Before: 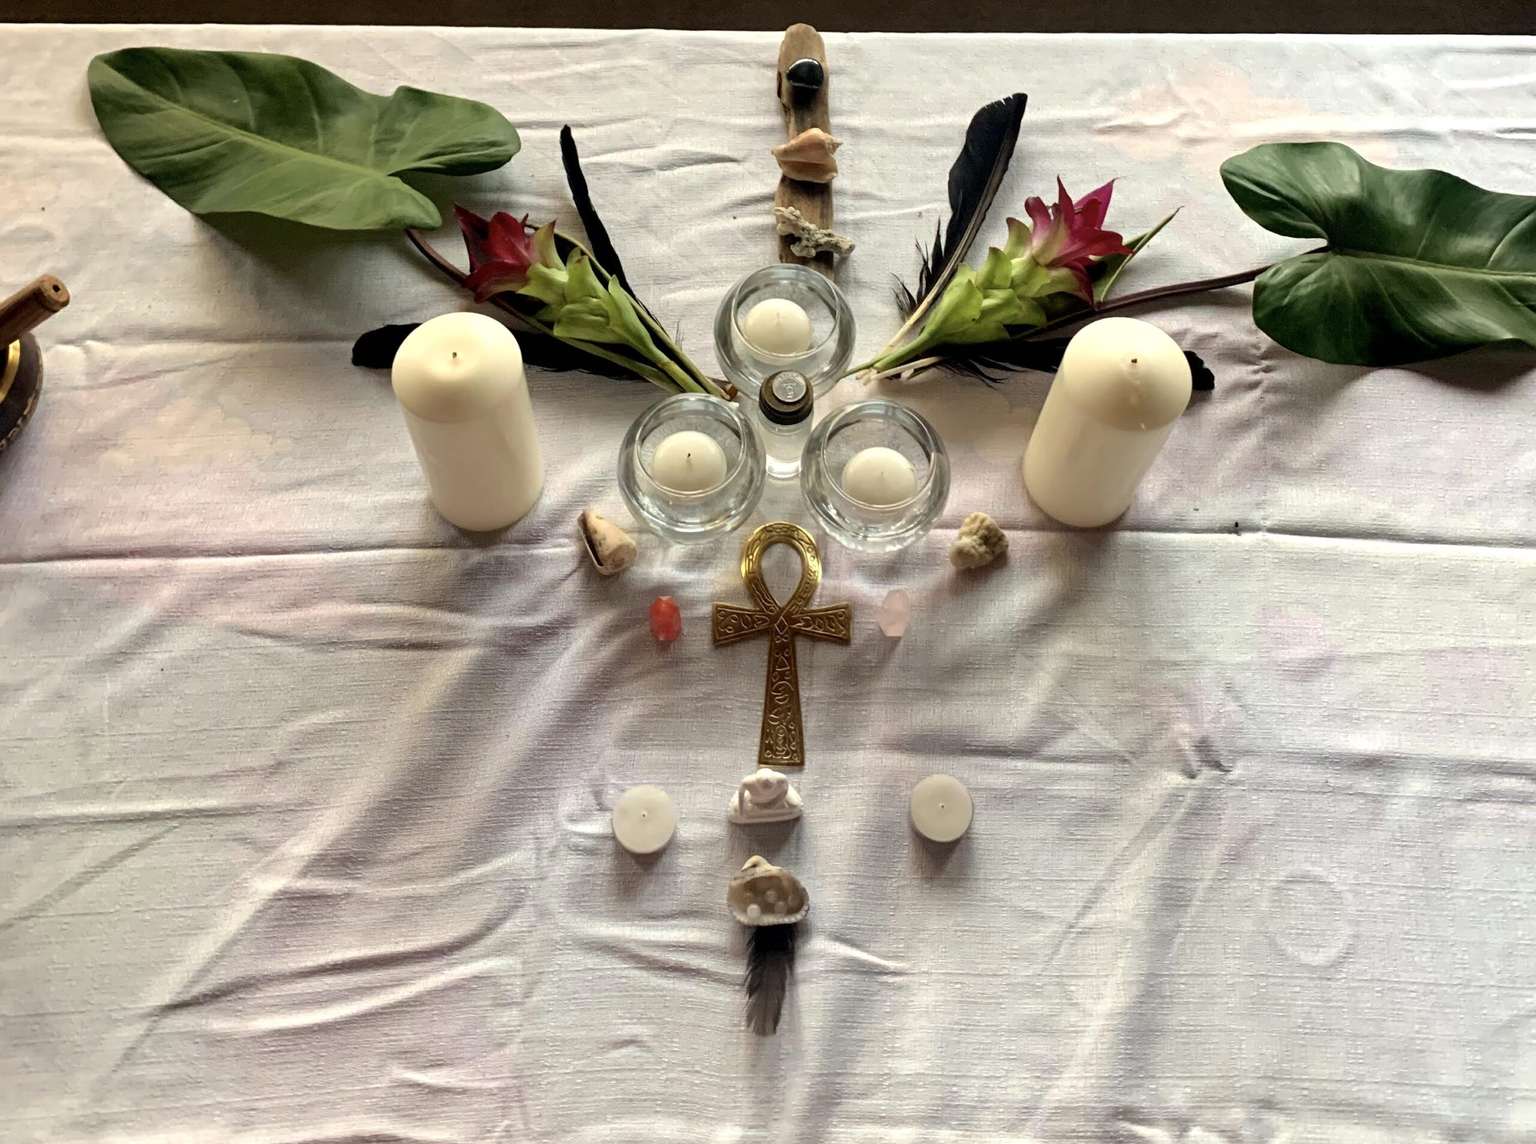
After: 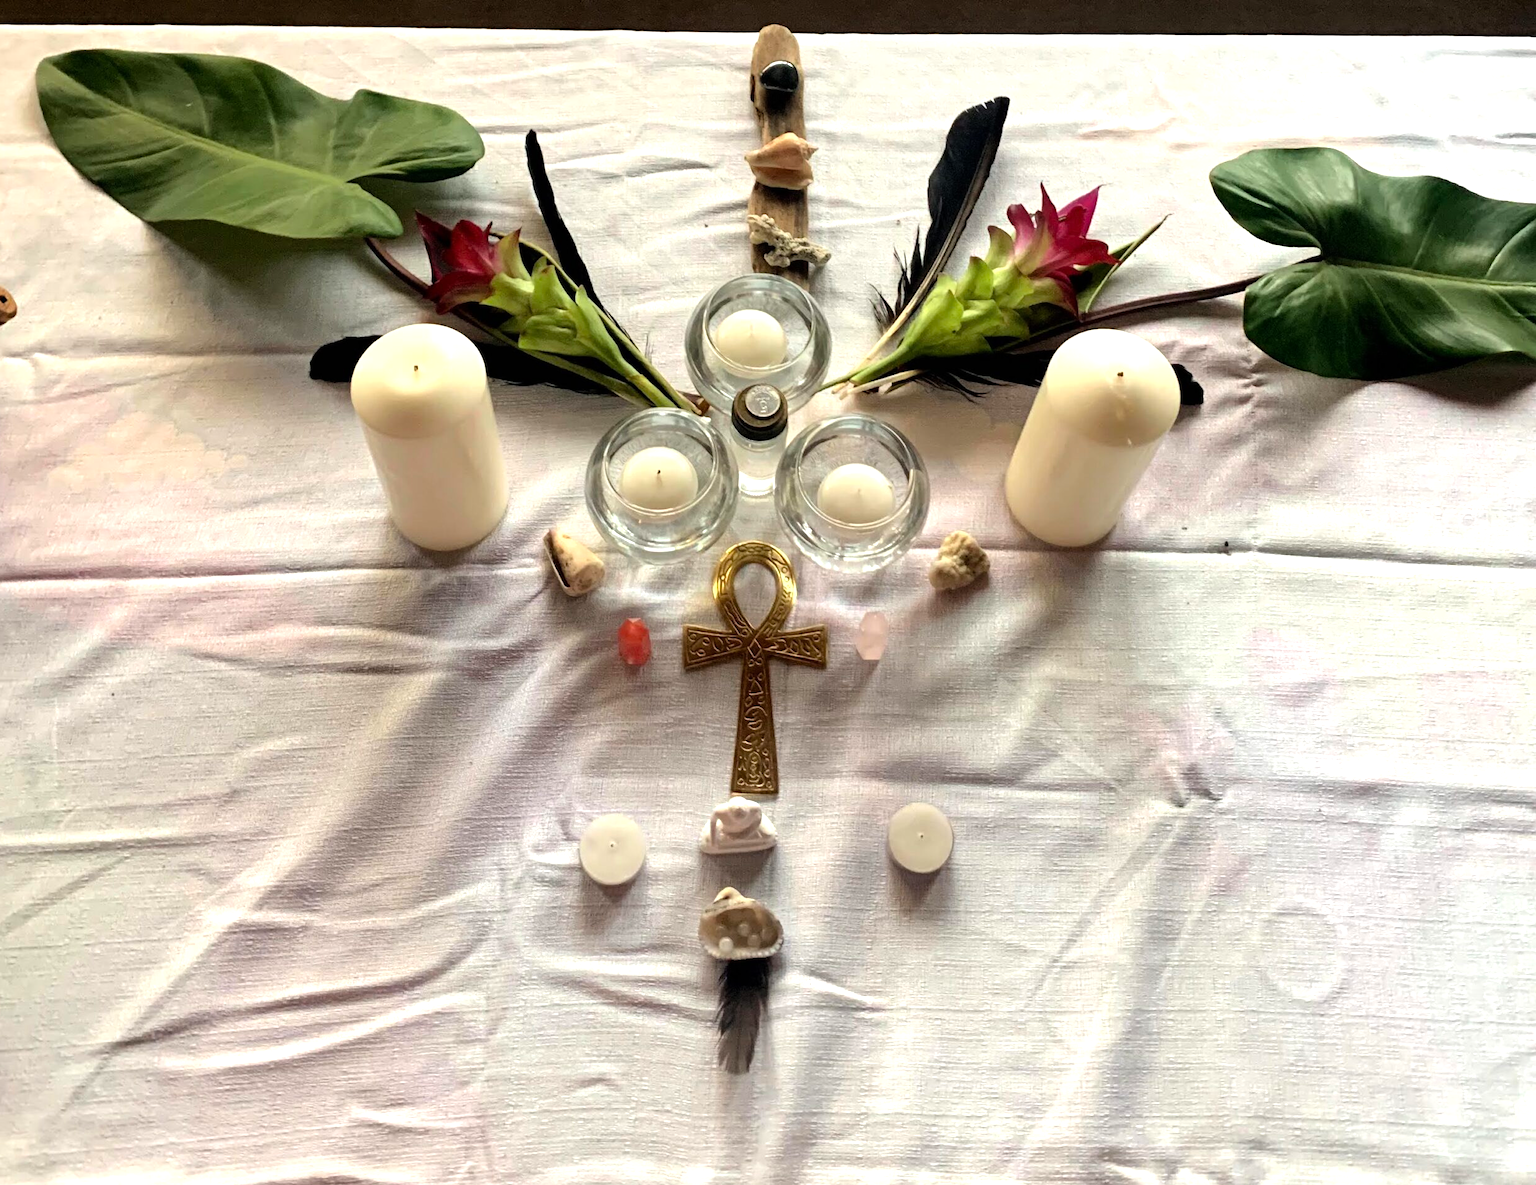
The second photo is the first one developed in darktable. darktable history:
crop and rotate: left 3.489%
tone equalizer: -8 EV -0.42 EV, -7 EV -0.357 EV, -6 EV -0.3 EV, -5 EV -0.228 EV, -3 EV 0.201 EV, -2 EV 0.328 EV, -1 EV 0.402 EV, +0 EV 0.432 EV
